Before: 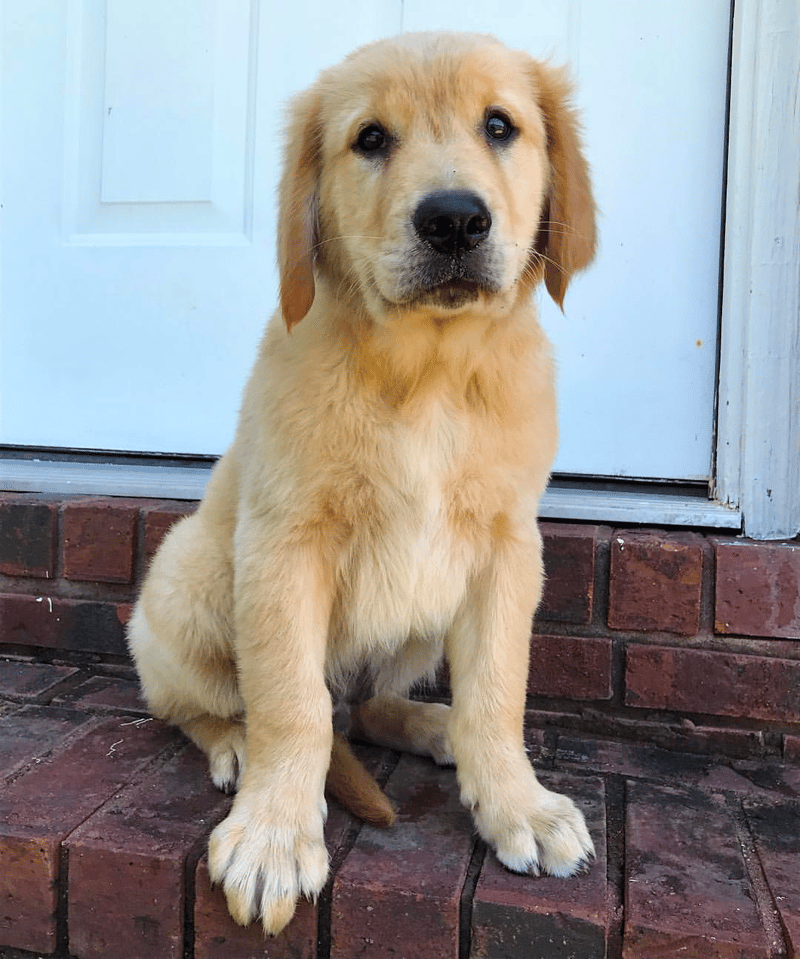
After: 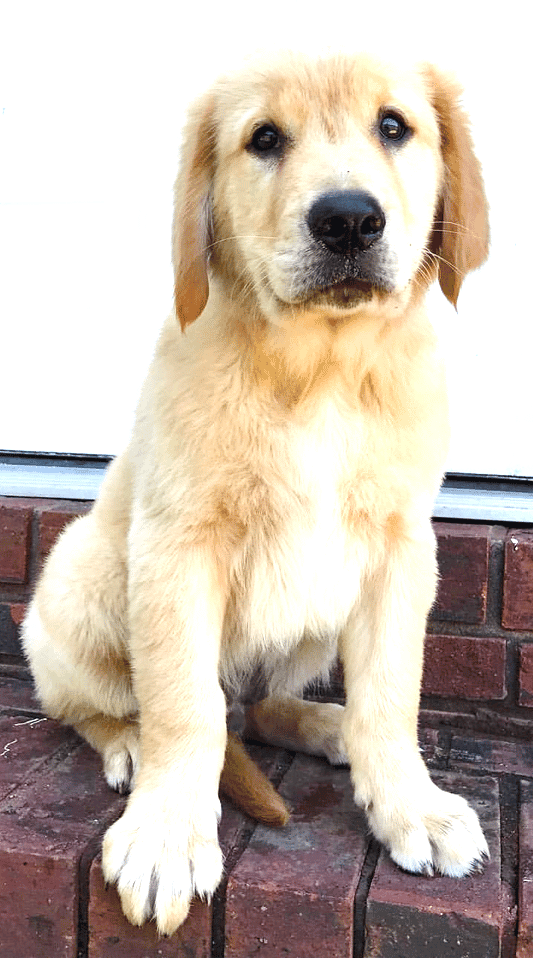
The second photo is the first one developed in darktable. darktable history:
crop and rotate: left 13.409%, right 19.924%
color balance rgb: perceptual saturation grading › global saturation 20%, perceptual saturation grading › highlights -25%, perceptual saturation grading › shadows 50%
exposure: black level correction 0, exposure 1 EV, compensate exposure bias true, compensate highlight preservation false
contrast brightness saturation: contrast 0.06, brightness -0.01, saturation -0.23
